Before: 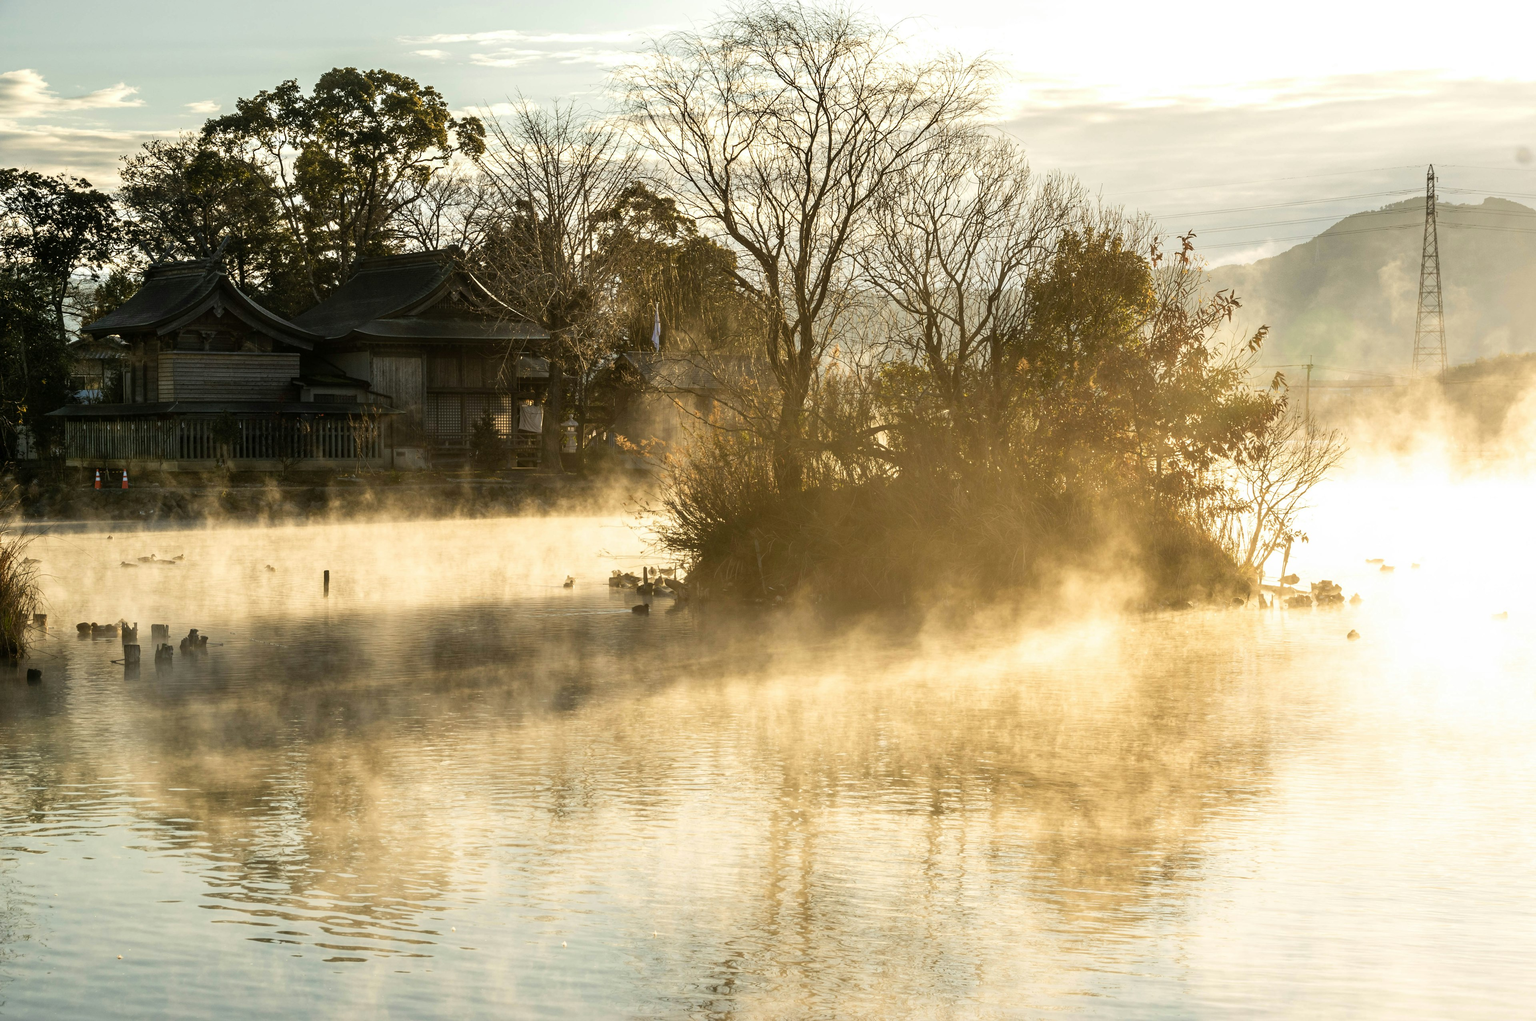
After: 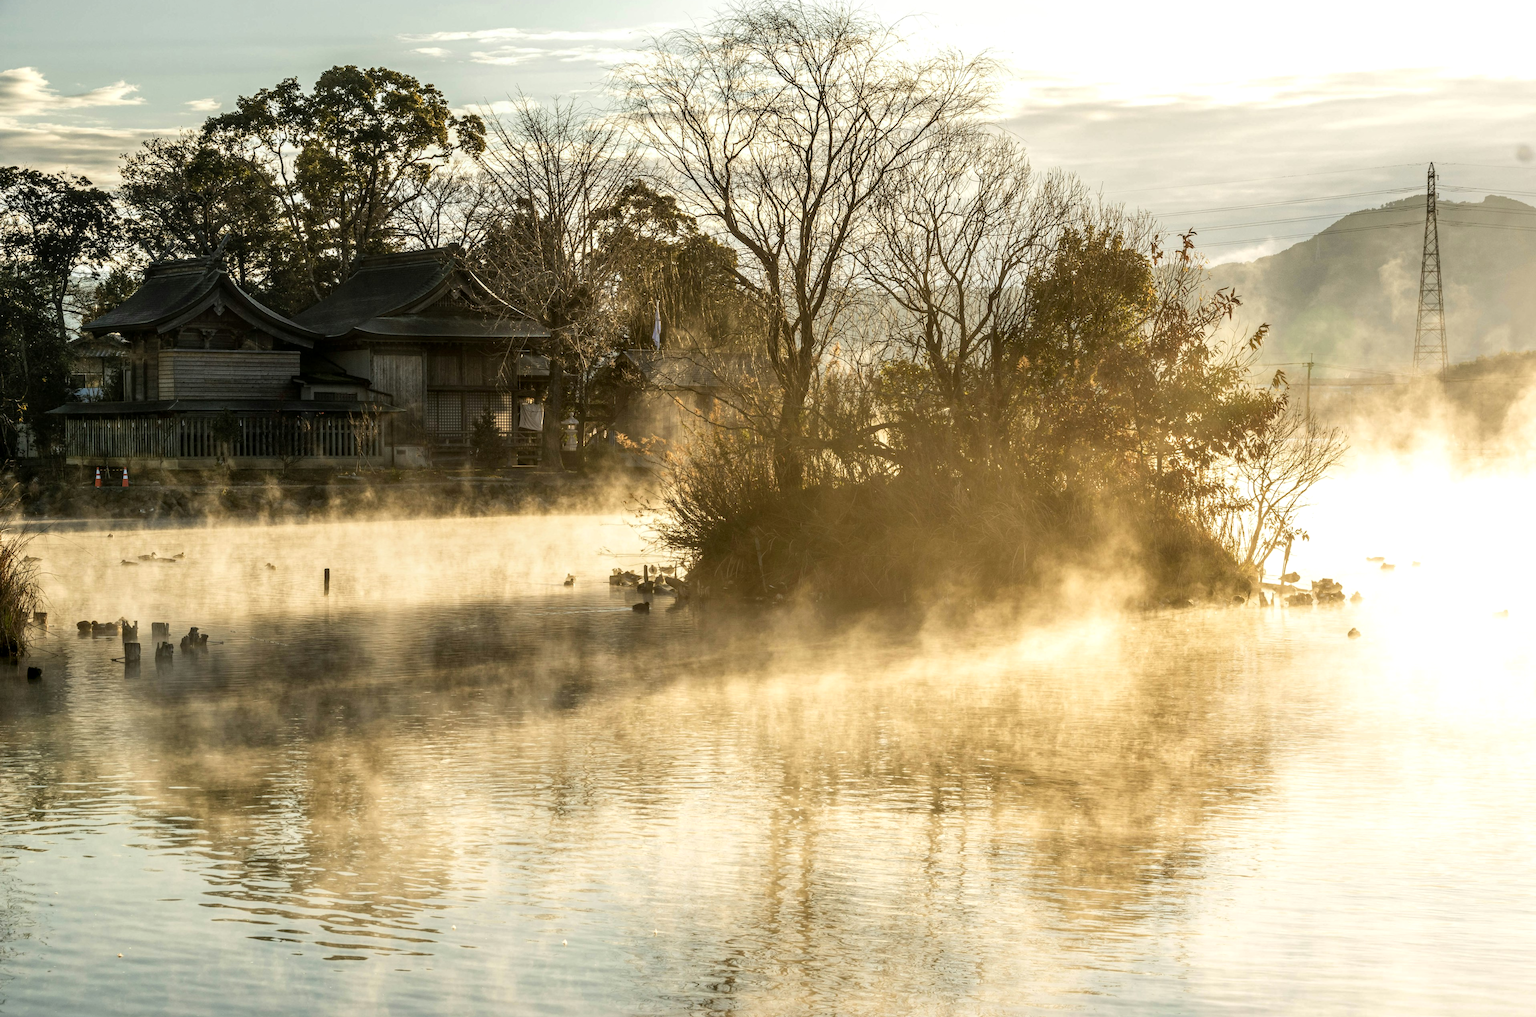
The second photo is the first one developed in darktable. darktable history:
local contrast: detail 130%
crop: top 0.243%, bottom 0.151%
